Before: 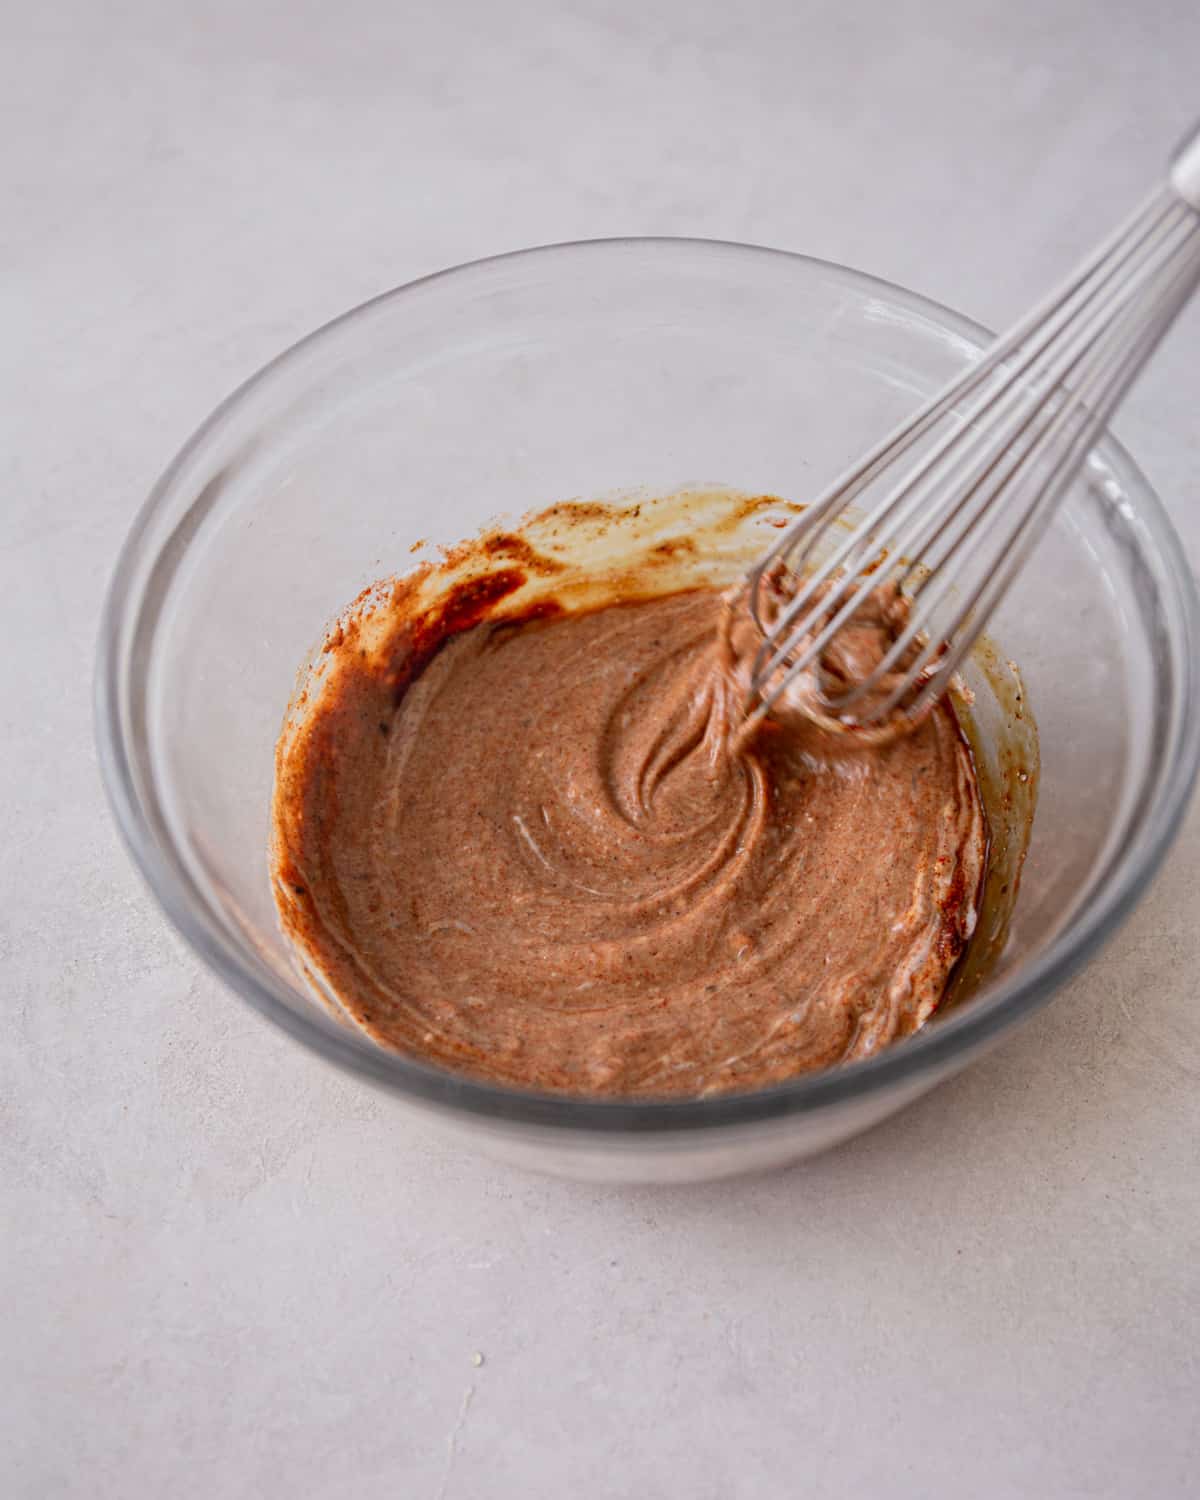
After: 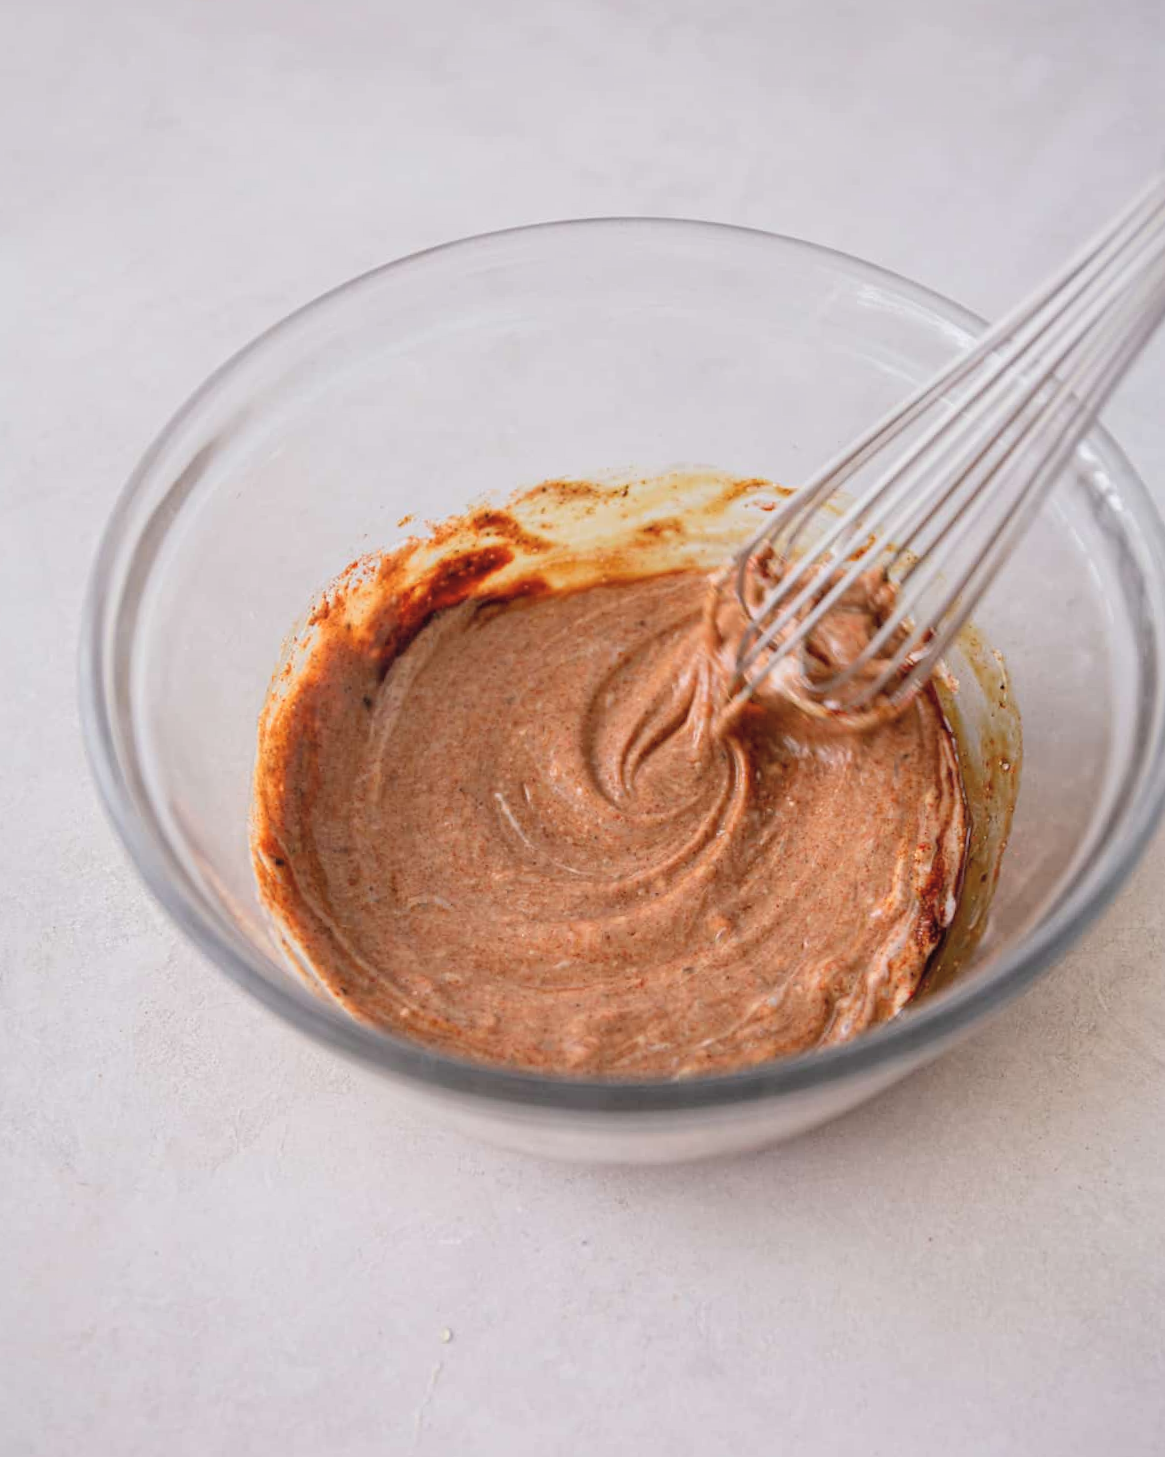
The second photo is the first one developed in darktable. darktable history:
crop and rotate: angle -1.35°
contrast brightness saturation: brightness 0.15
